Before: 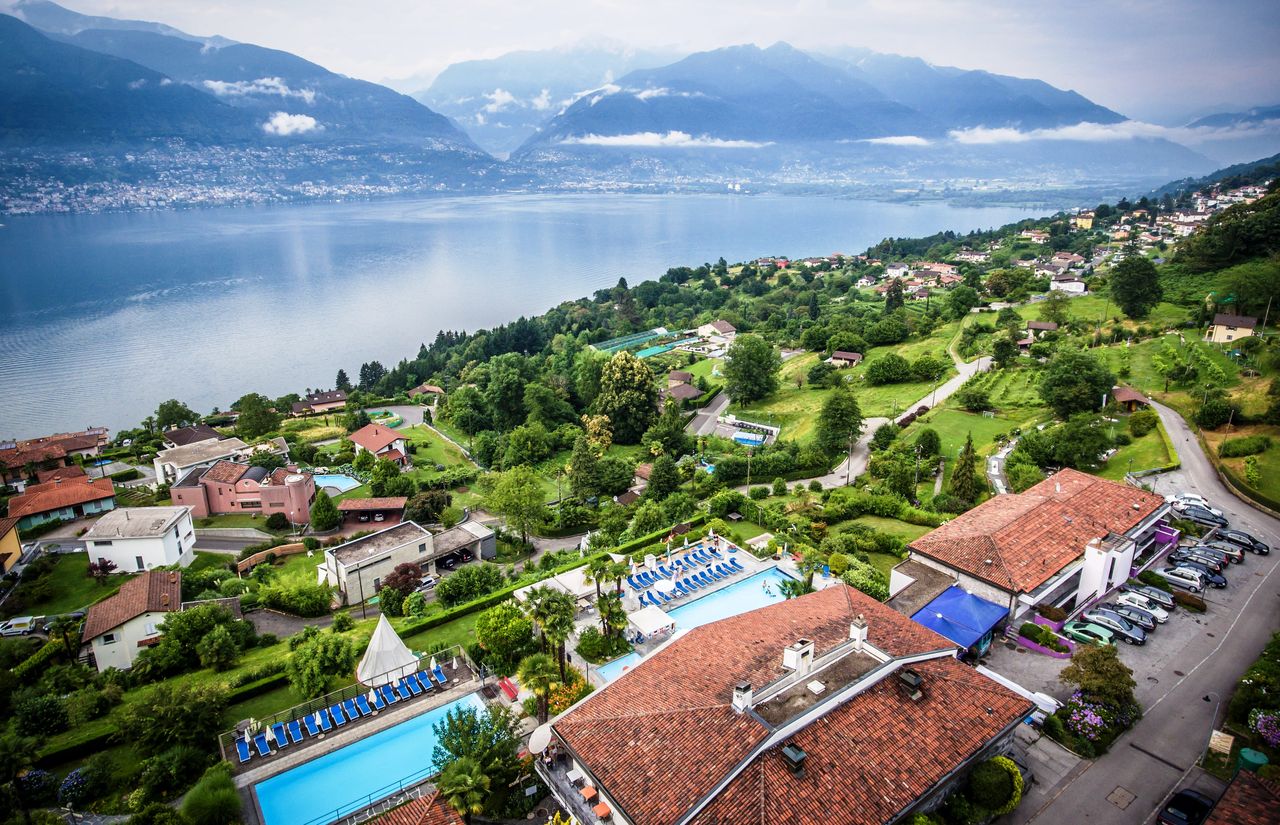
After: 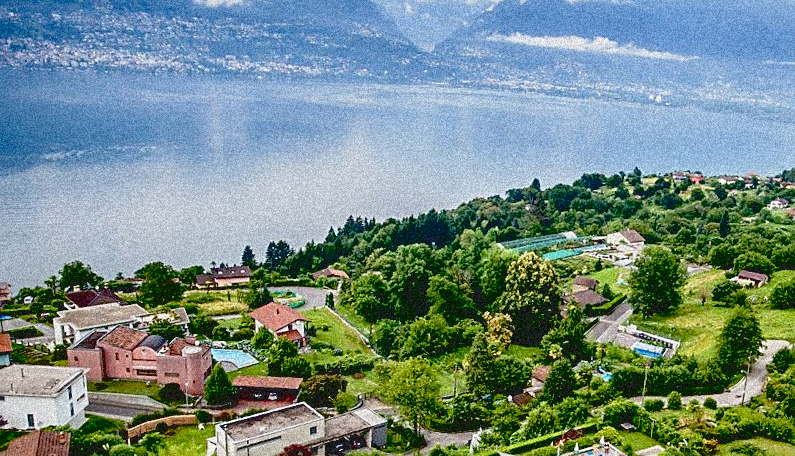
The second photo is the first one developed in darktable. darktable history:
white balance: emerald 1
crop and rotate: angle -4.99°, left 2.122%, top 6.945%, right 27.566%, bottom 30.519%
tone equalizer: on, module defaults
sharpen: on, module defaults
exposure: black level correction 0.047, exposure 0.013 EV, compensate highlight preservation false
grain: coarseness 46.9 ISO, strength 50.21%, mid-tones bias 0%
contrast brightness saturation: contrast -0.15, brightness 0.05, saturation -0.12
